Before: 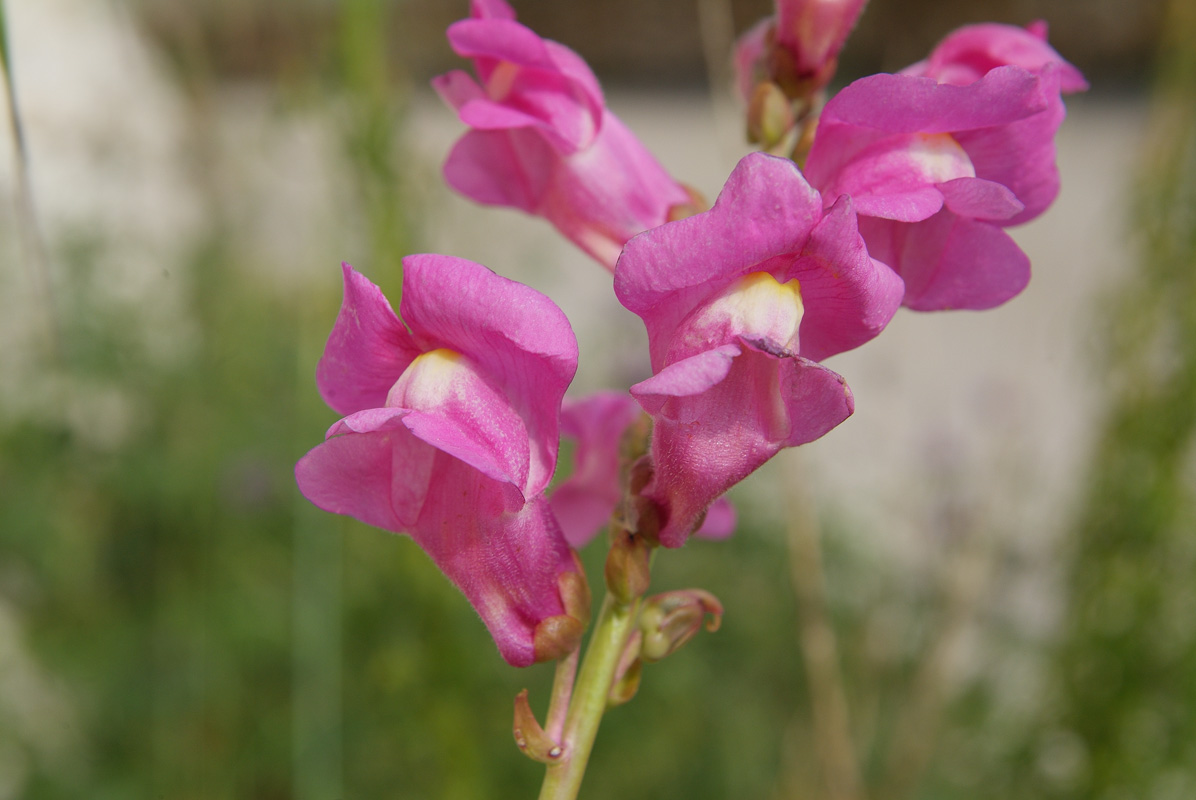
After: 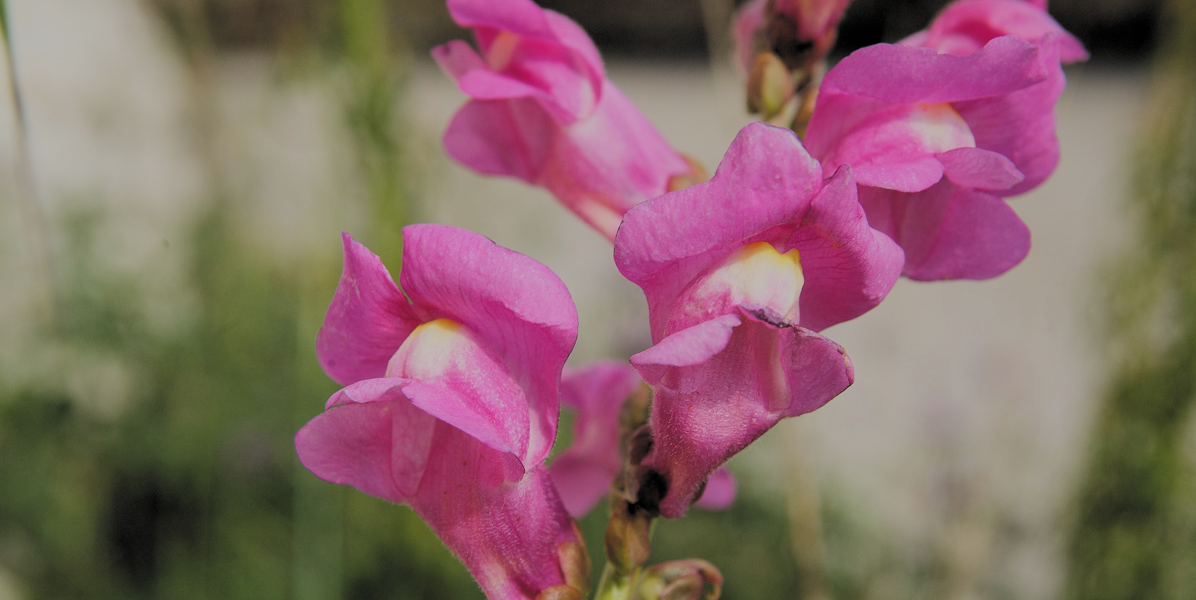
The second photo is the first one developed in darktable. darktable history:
tone equalizer: edges refinement/feathering 500, mask exposure compensation -1.57 EV, preserve details no
crop: top 3.835%, bottom 21.061%
shadows and highlights: shadows 24.98, white point adjustment -3.12, highlights -29.79
filmic rgb: black relative exposure -2.85 EV, white relative exposure 4.56 EV, hardness 1.7, contrast 1.266, preserve chrominance RGB euclidean norm, color science v5 (2021), contrast in shadows safe, contrast in highlights safe
